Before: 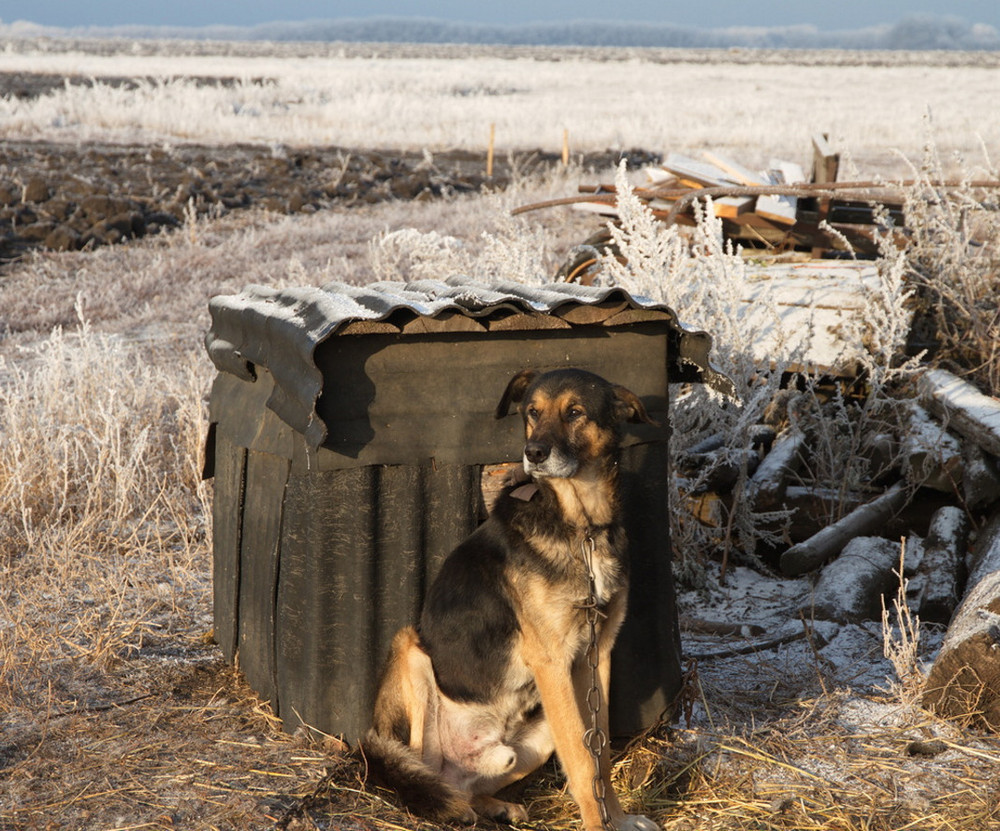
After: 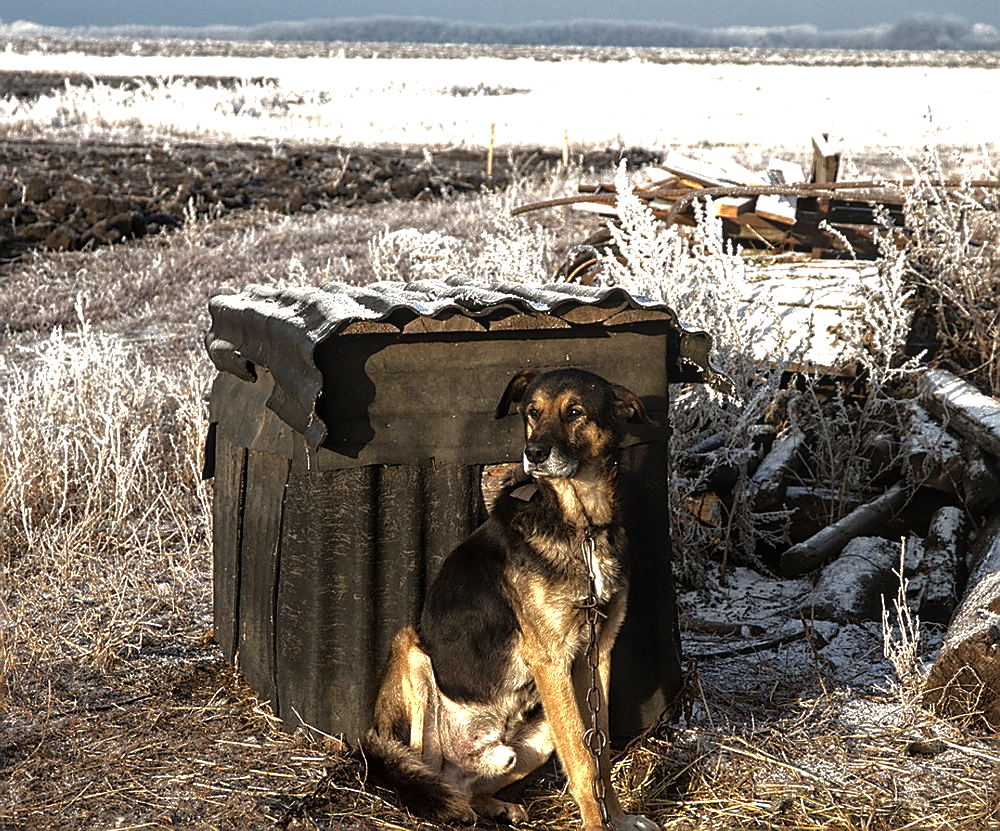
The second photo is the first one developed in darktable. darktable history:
base curve: curves: ch0 [(0, 0) (0.826, 0.587) (1, 1)]
tone equalizer: -8 EV -0.75 EV, -7 EV -0.7 EV, -6 EV -0.6 EV, -5 EV -0.4 EV, -3 EV 0.4 EV, -2 EV 0.6 EV, -1 EV 0.7 EV, +0 EV 0.75 EV, edges refinement/feathering 500, mask exposure compensation -1.57 EV, preserve details no
sharpen: radius 1.4, amount 1.25, threshold 0.7
local contrast: on, module defaults
